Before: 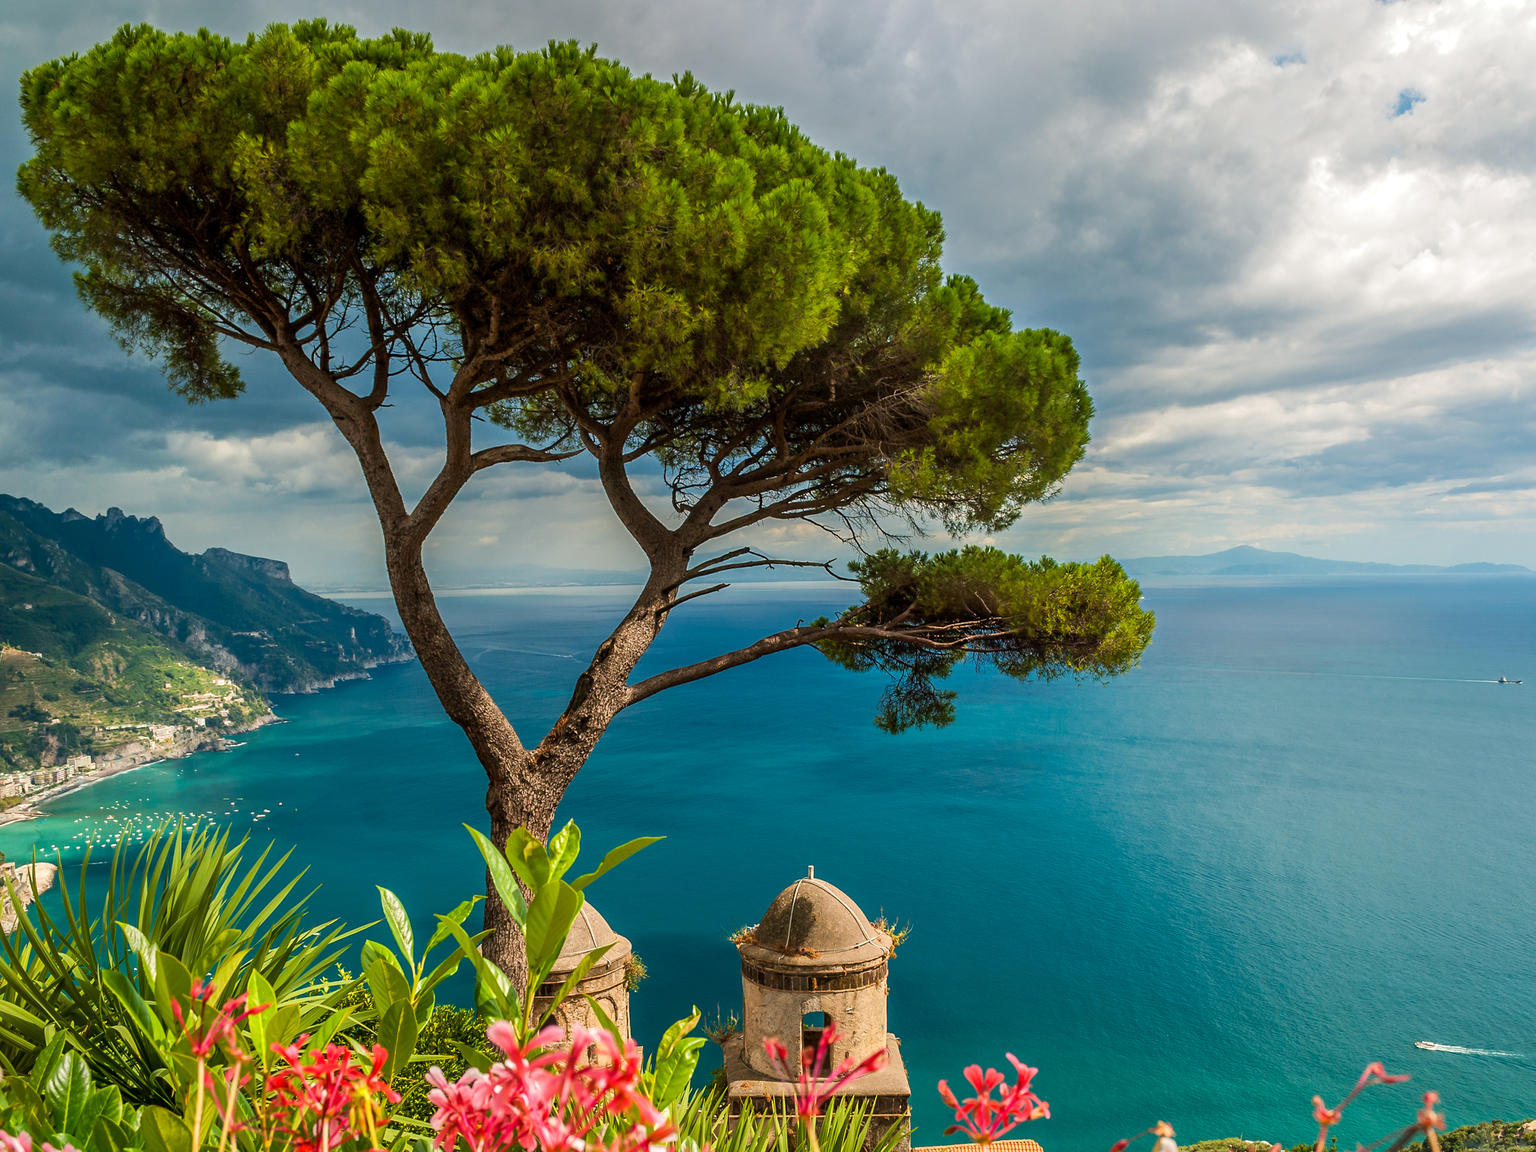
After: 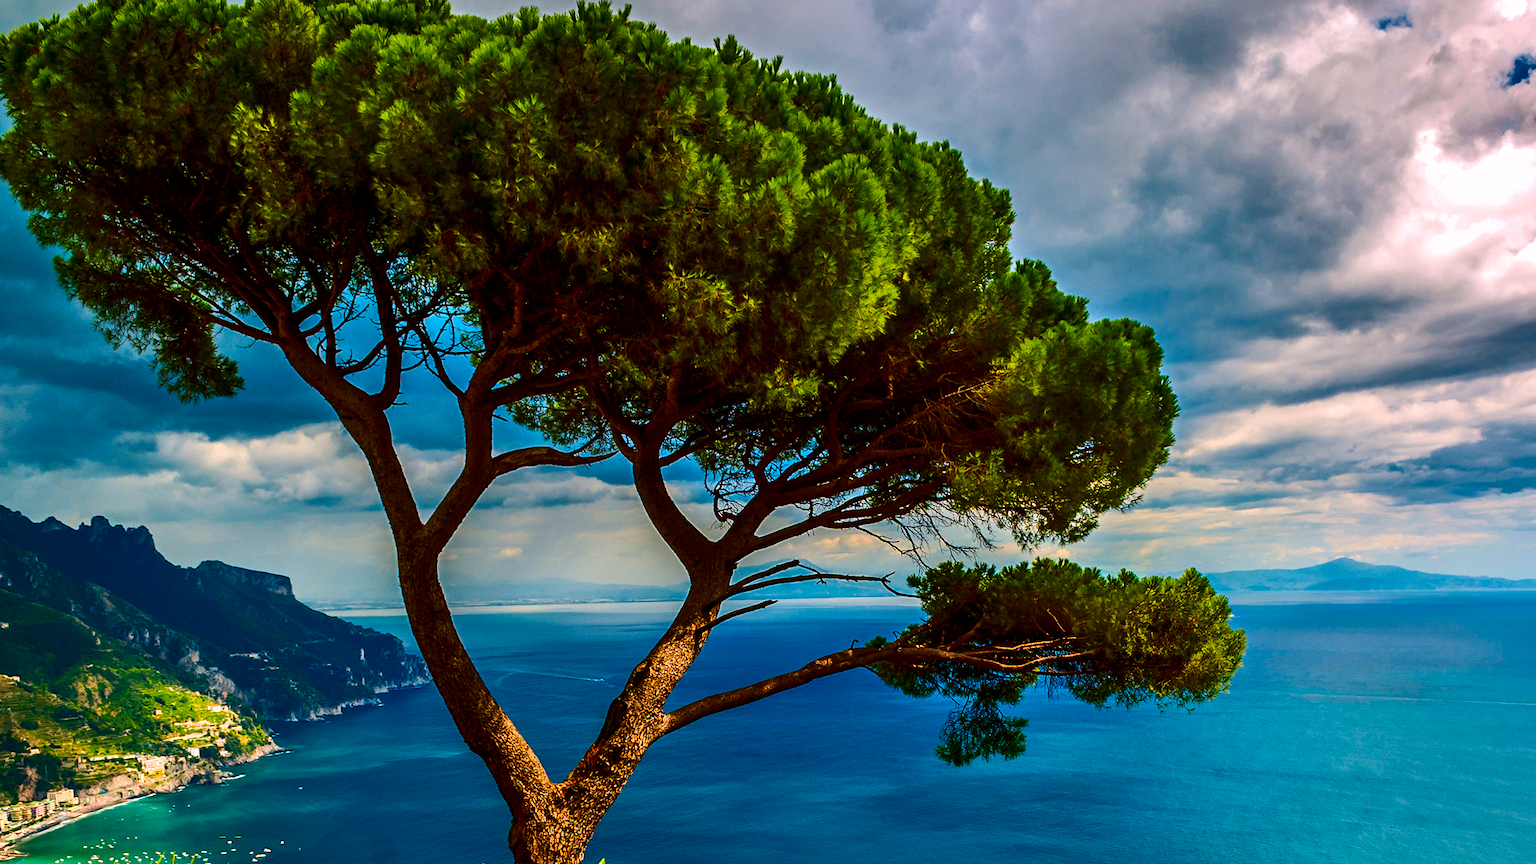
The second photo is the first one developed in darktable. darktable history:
shadows and highlights: white point adjustment -3.61, highlights -63.58, soften with gaussian
color balance rgb: highlights gain › chroma 1.518%, highlights gain › hue 312.51°, perceptual saturation grading › global saturation 40.635%, perceptual brilliance grading › highlights 2.566%, global vibrance 30.5%, contrast 9.547%
contrast brightness saturation: contrast 0.219, brightness -0.182, saturation 0.238
crop: left 1.586%, top 3.4%, right 7.591%, bottom 28.448%
